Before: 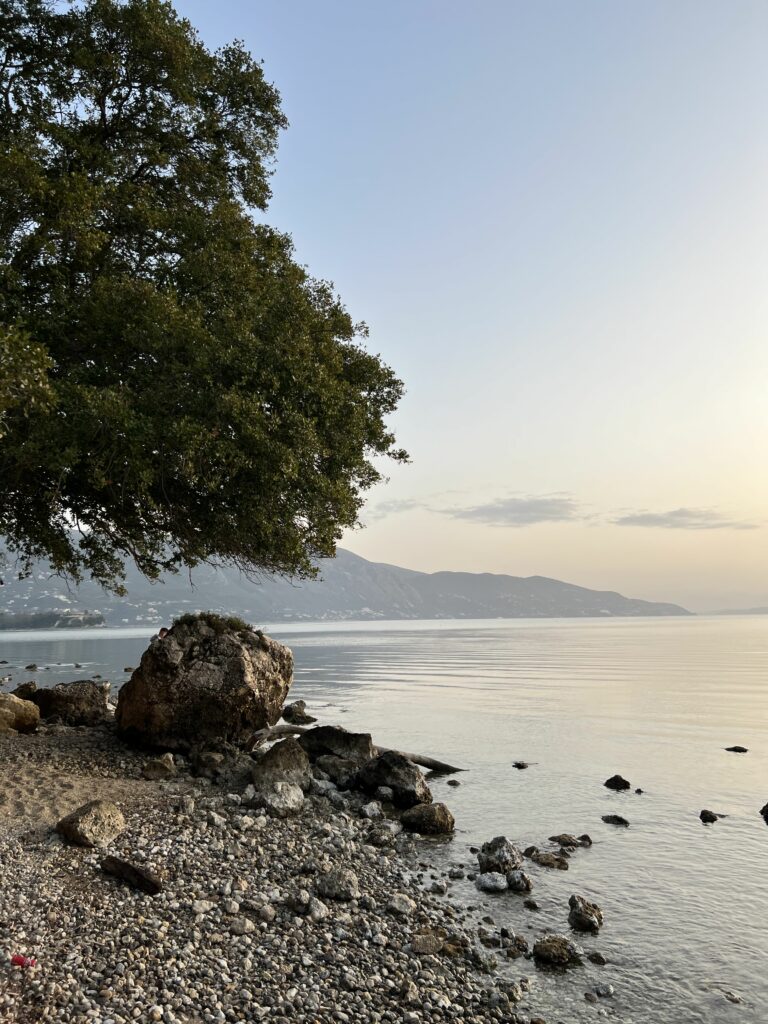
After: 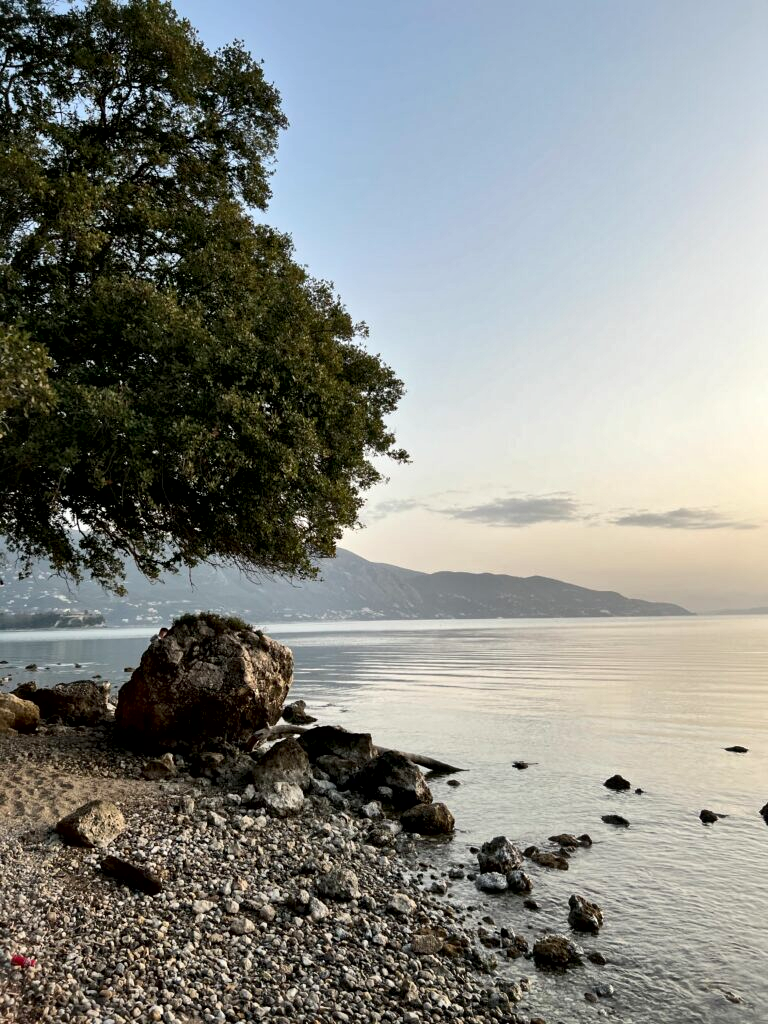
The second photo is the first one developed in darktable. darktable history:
local contrast: mode bilateral grid, contrast 69, coarseness 75, detail 180%, midtone range 0.2
exposure: exposure -0.055 EV, compensate exposure bias true, compensate highlight preservation false
